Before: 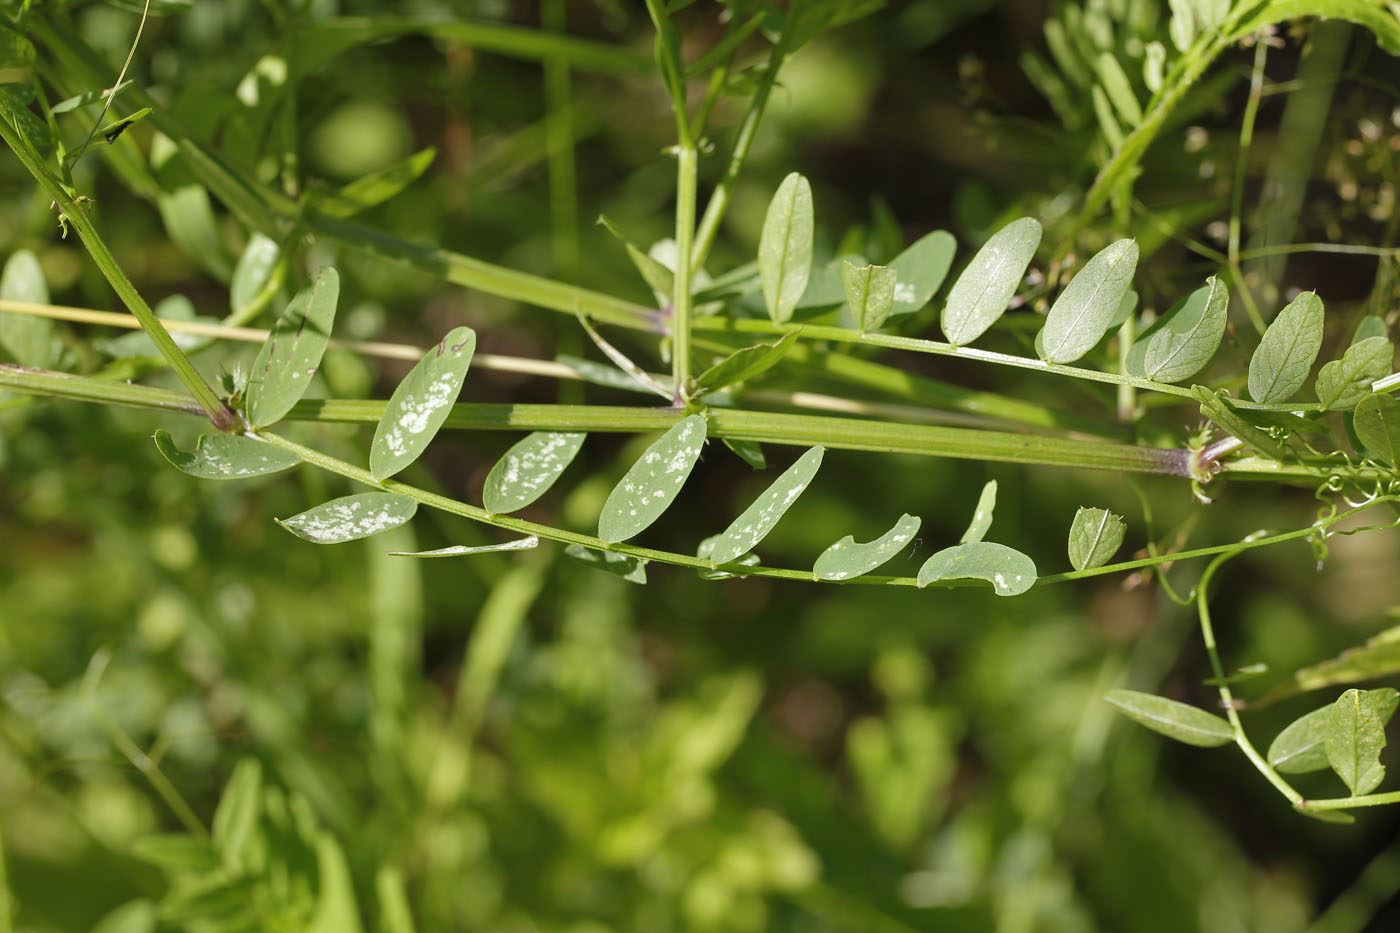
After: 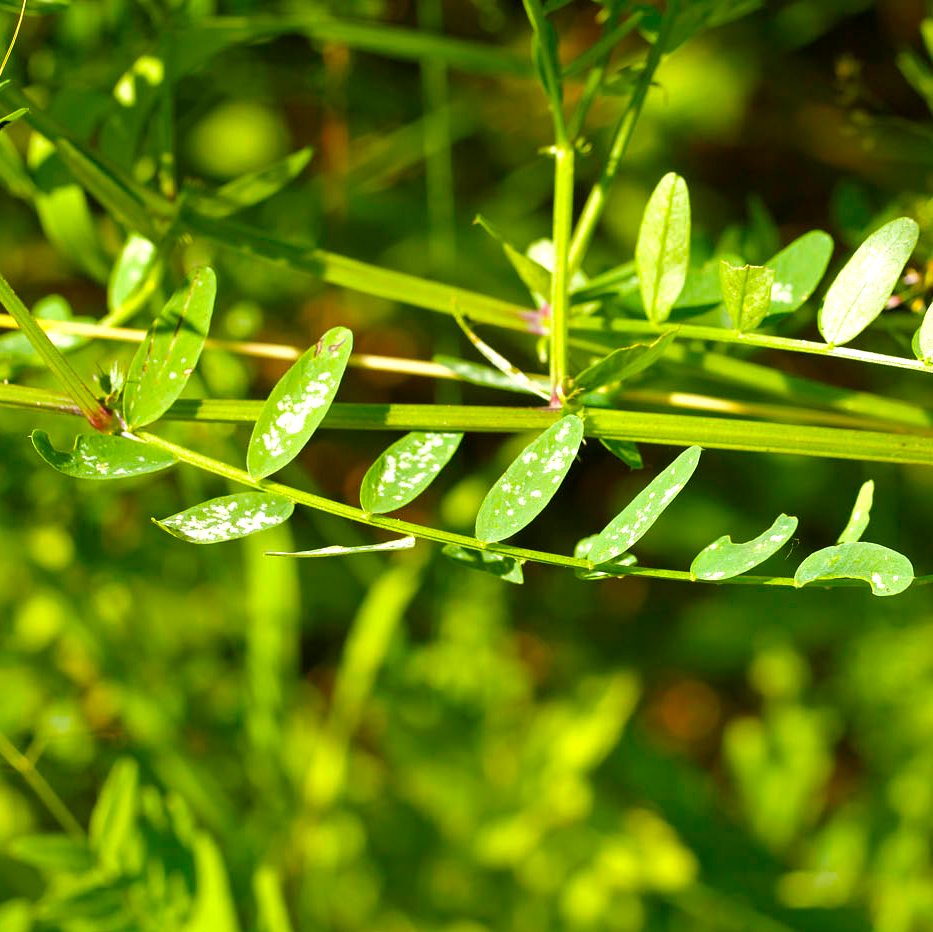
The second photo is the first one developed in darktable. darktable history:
crop and rotate: left 8.786%, right 24.548%
color balance rgb: linear chroma grading › global chroma 25%, perceptual saturation grading › global saturation 45%, perceptual saturation grading › highlights -50%, perceptual saturation grading › shadows 30%, perceptual brilliance grading › global brilliance 18%, global vibrance 40%
